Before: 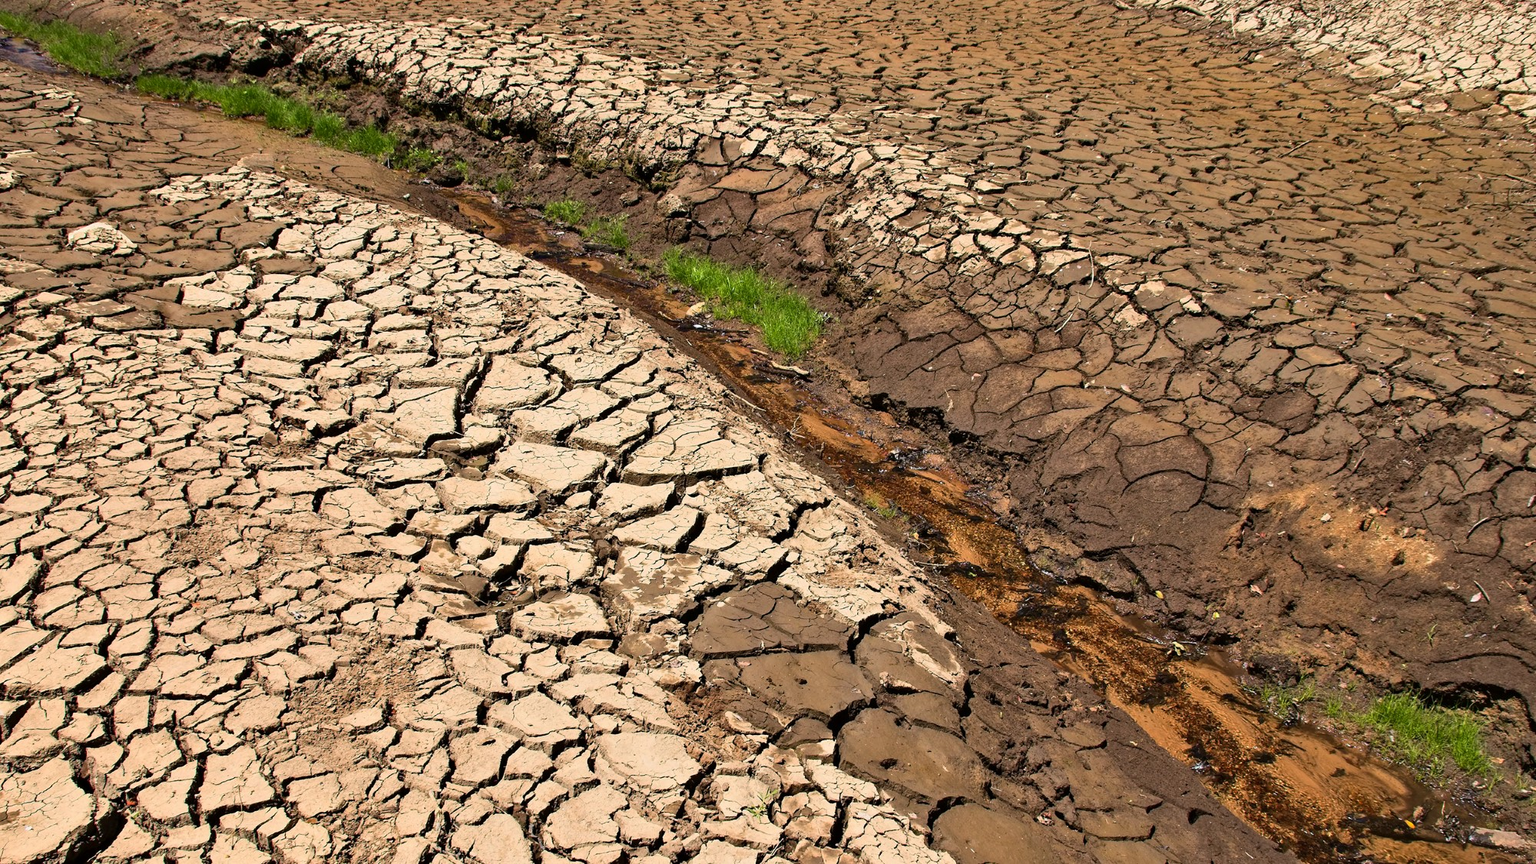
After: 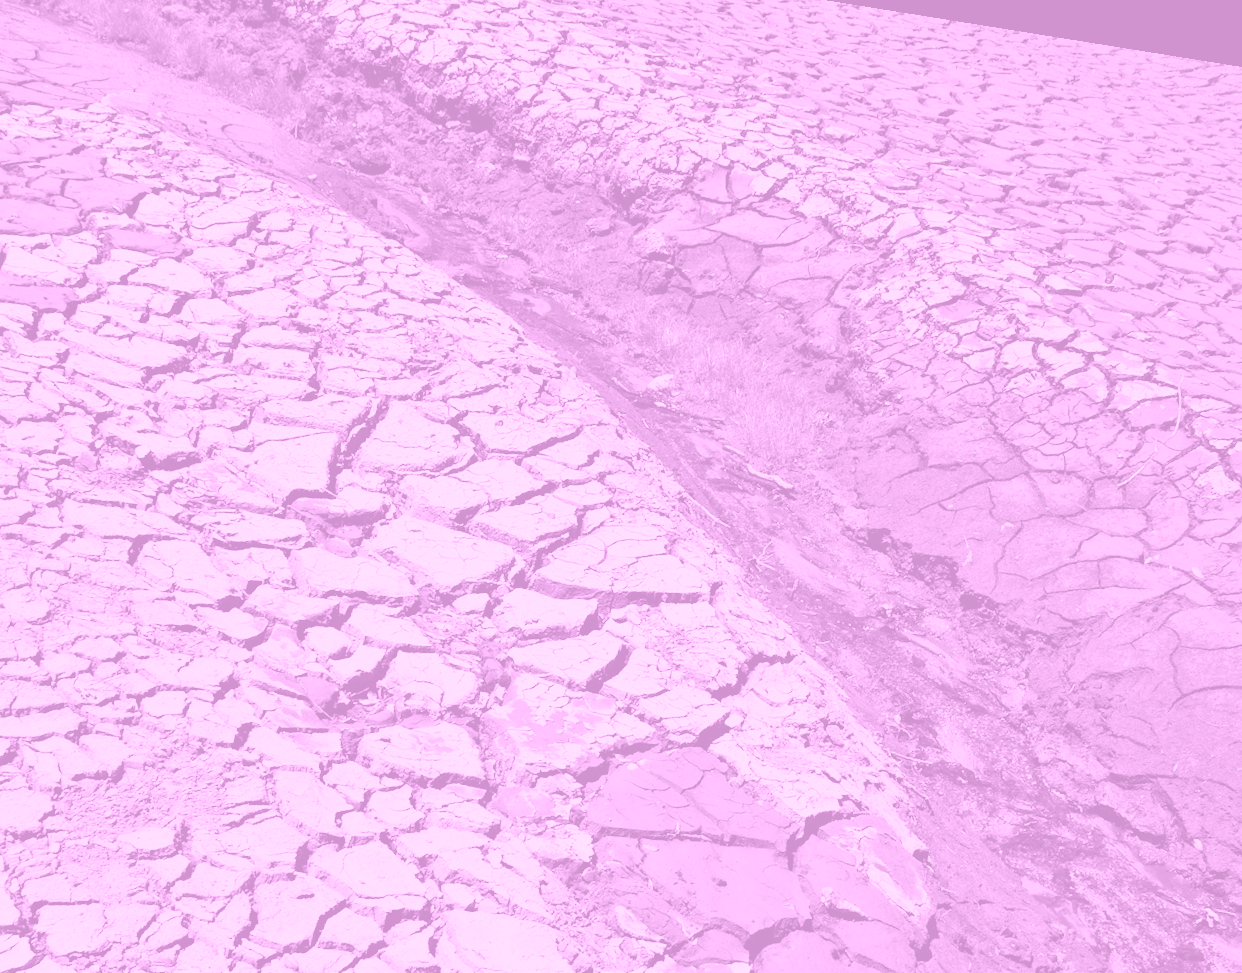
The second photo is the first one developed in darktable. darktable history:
white balance: red 1.138, green 0.996, blue 0.812
crop: left 16.202%, top 11.208%, right 26.045%, bottom 20.557%
rotate and perspective: rotation 9.12°, automatic cropping off
colorize: hue 331.2°, saturation 75%, source mix 30.28%, lightness 70.52%, version 1
